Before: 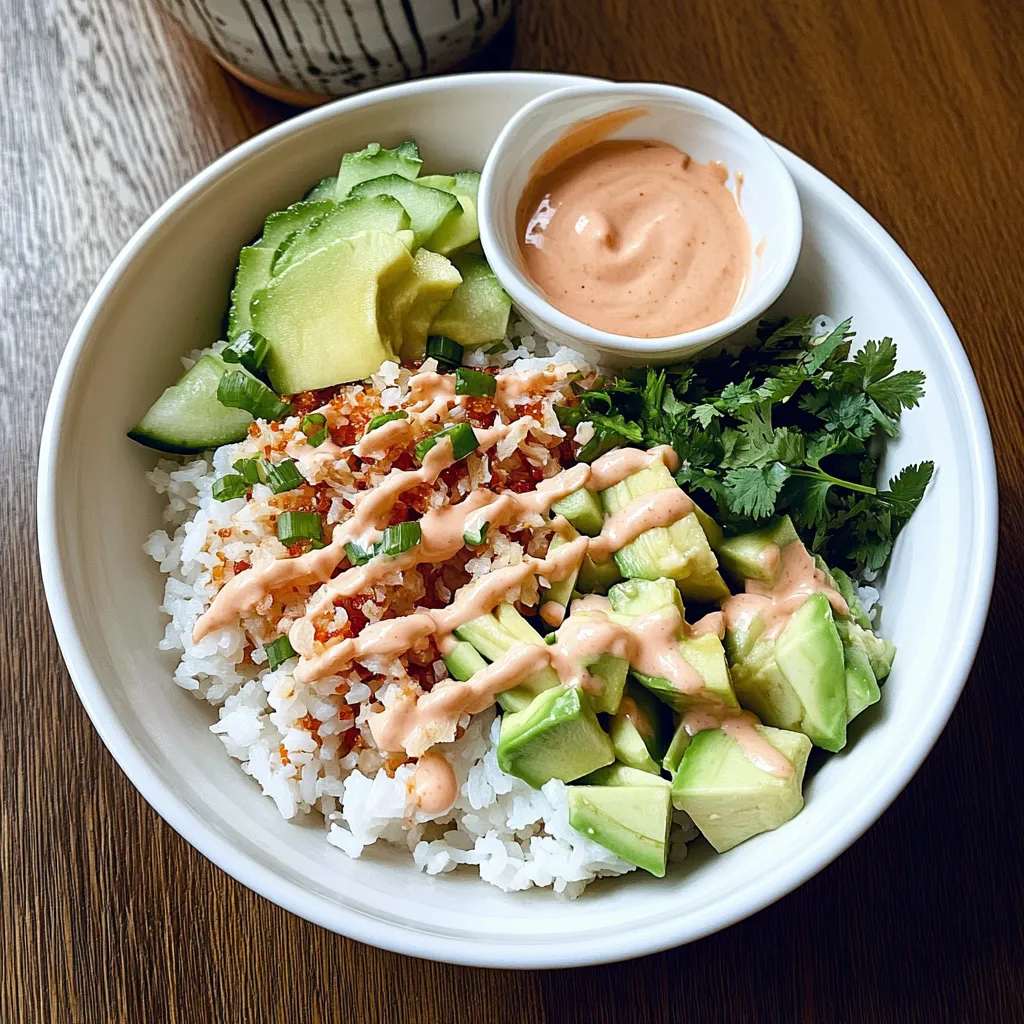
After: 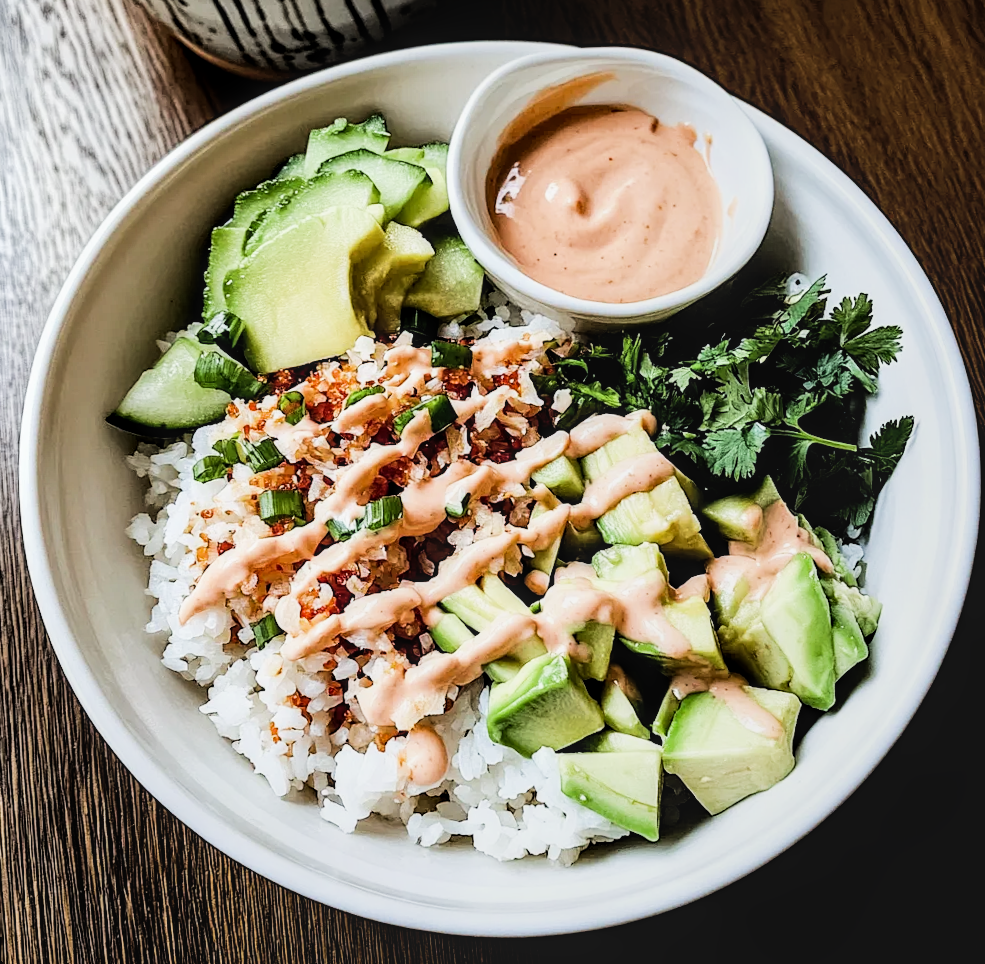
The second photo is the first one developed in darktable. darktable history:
filmic rgb: black relative exposure -5 EV, hardness 2.88, contrast 1.3, highlights saturation mix -30%
rotate and perspective: rotation -2.12°, lens shift (vertical) 0.009, lens shift (horizontal) -0.008, automatic cropping original format, crop left 0.036, crop right 0.964, crop top 0.05, crop bottom 0.959
tone equalizer: -8 EV -0.75 EV, -7 EV -0.7 EV, -6 EV -0.6 EV, -5 EV -0.4 EV, -3 EV 0.4 EV, -2 EV 0.6 EV, -1 EV 0.7 EV, +0 EV 0.75 EV, edges refinement/feathering 500, mask exposure compensation -1.57 EV, preserve details no
local contrast: on, module defaults
